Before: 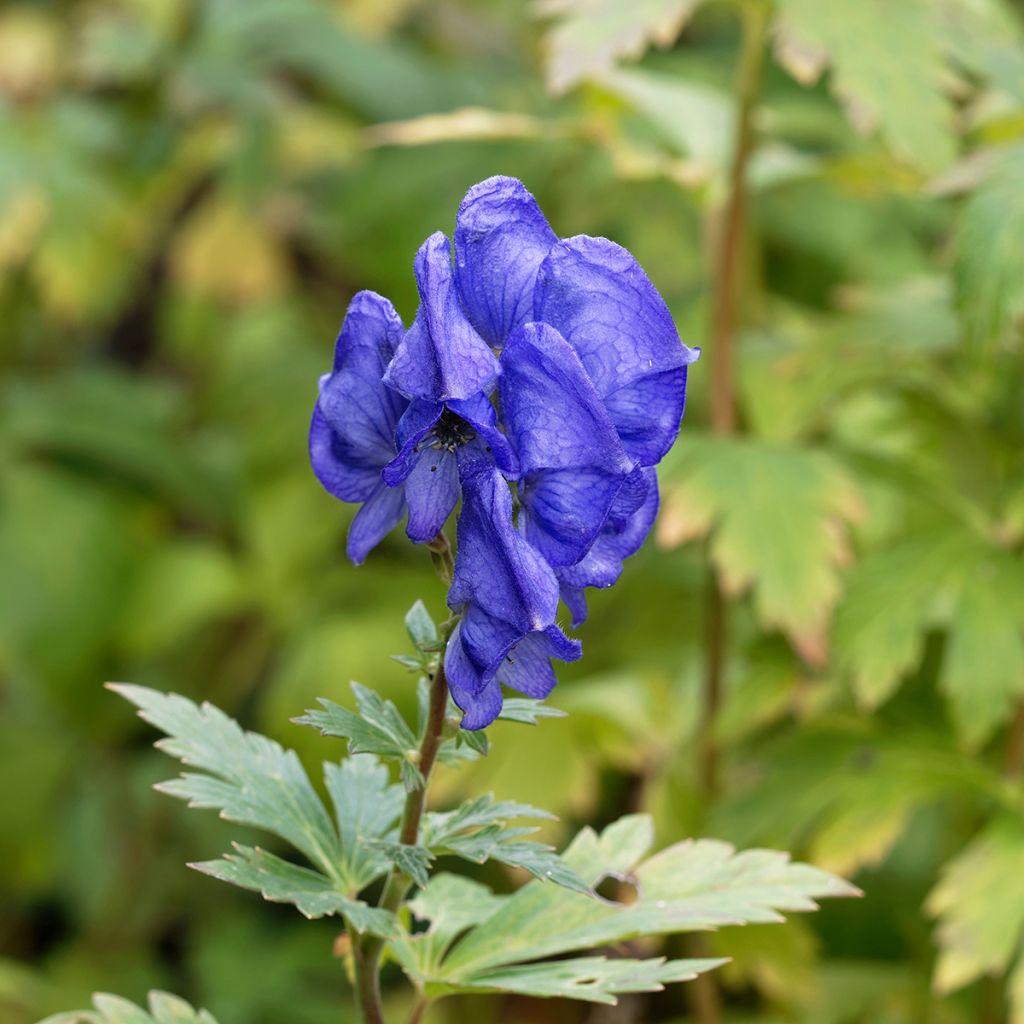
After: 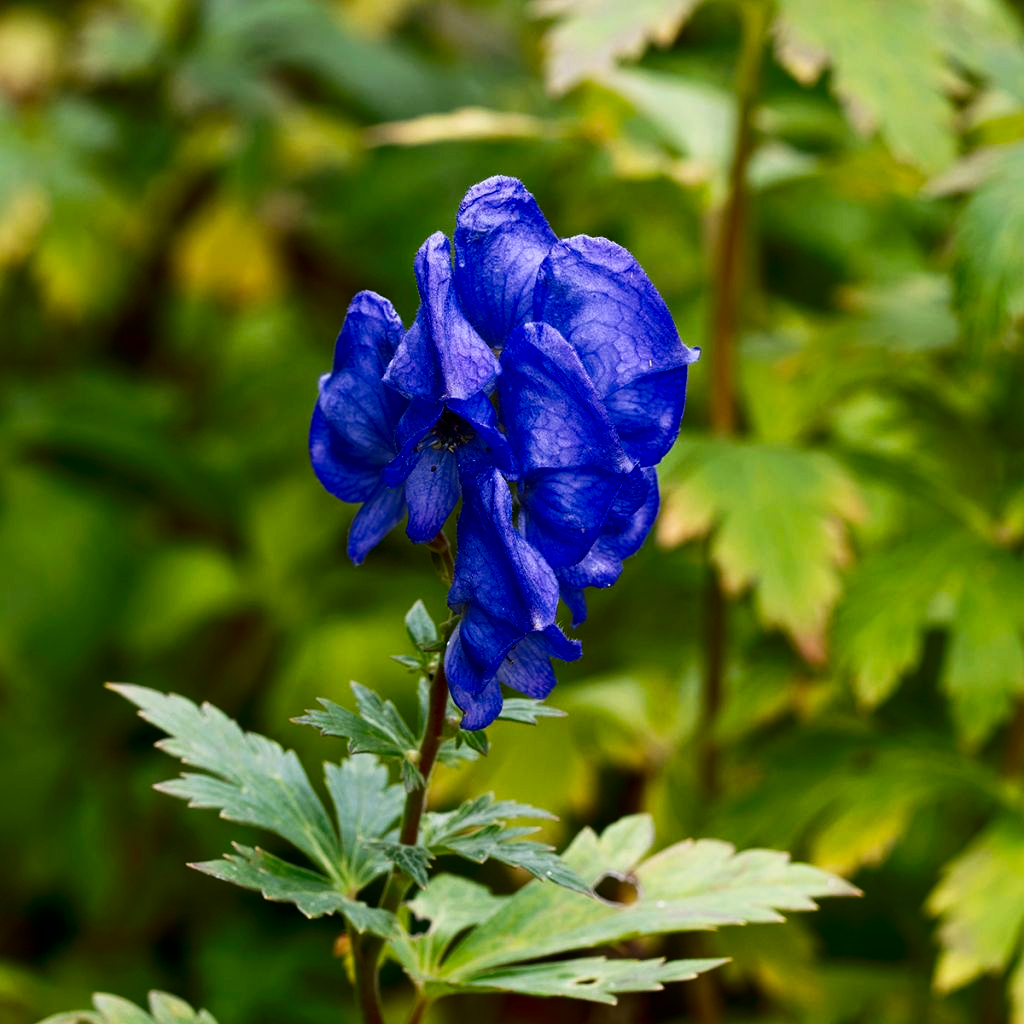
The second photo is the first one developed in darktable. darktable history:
color balance rgb: power › luminance -3.99%, power › hue 145.43°, perceptual saturation grading › global saturation 19.68%
contrast brightness saturation: contrast 0.195, brightness -0.22, saturation 0.114
